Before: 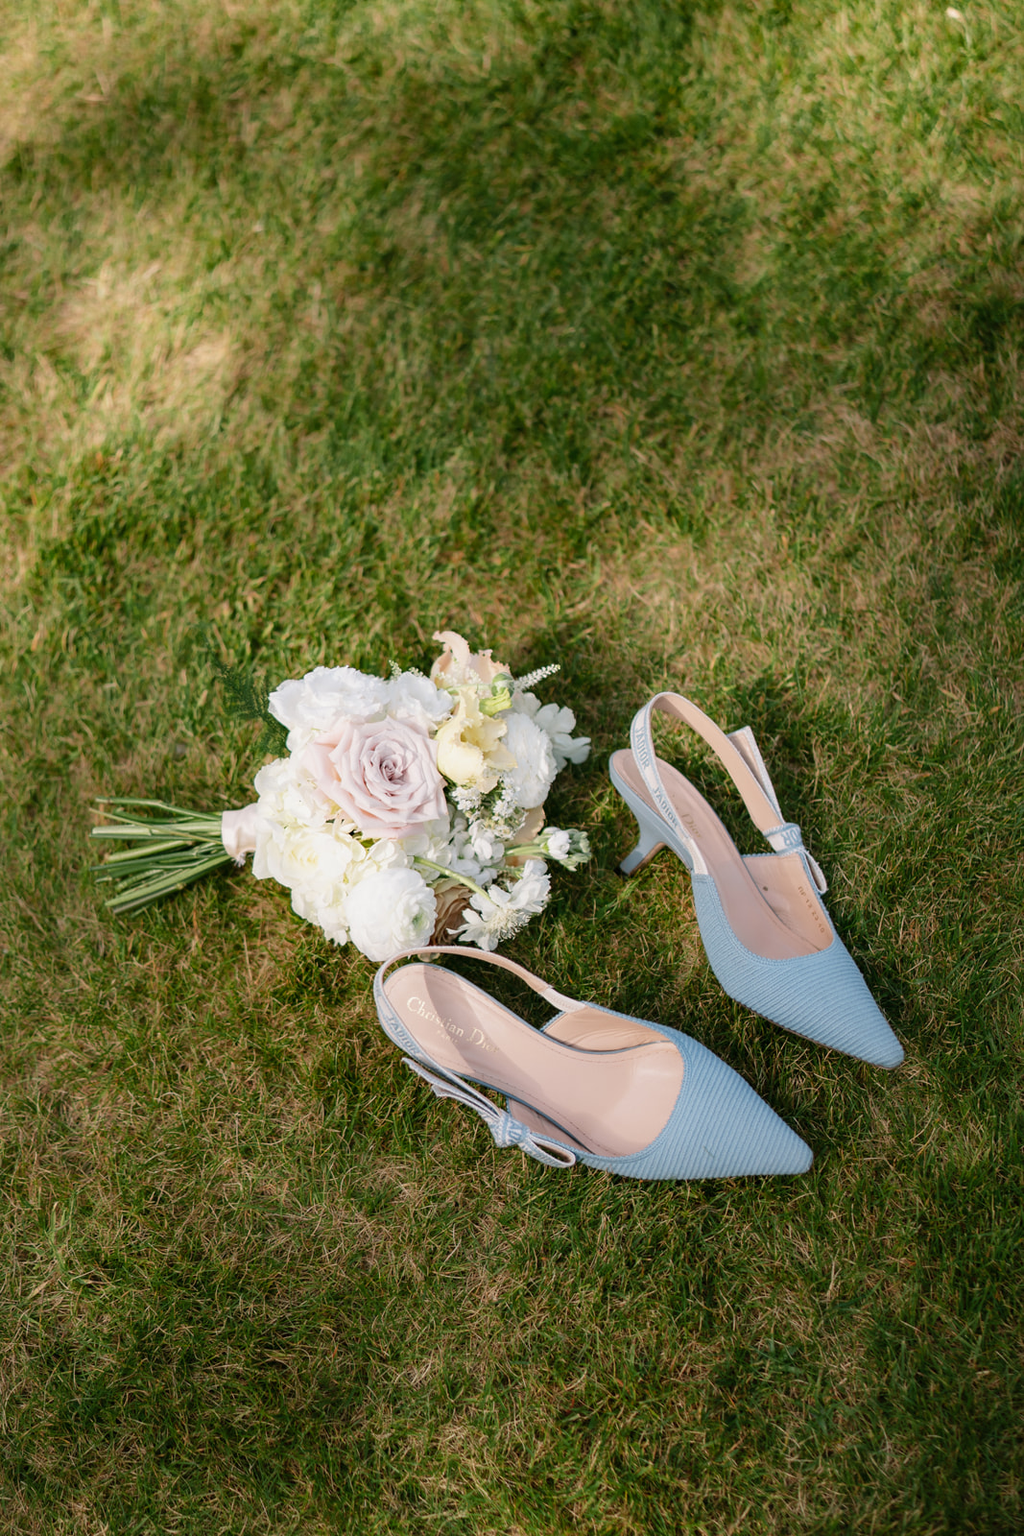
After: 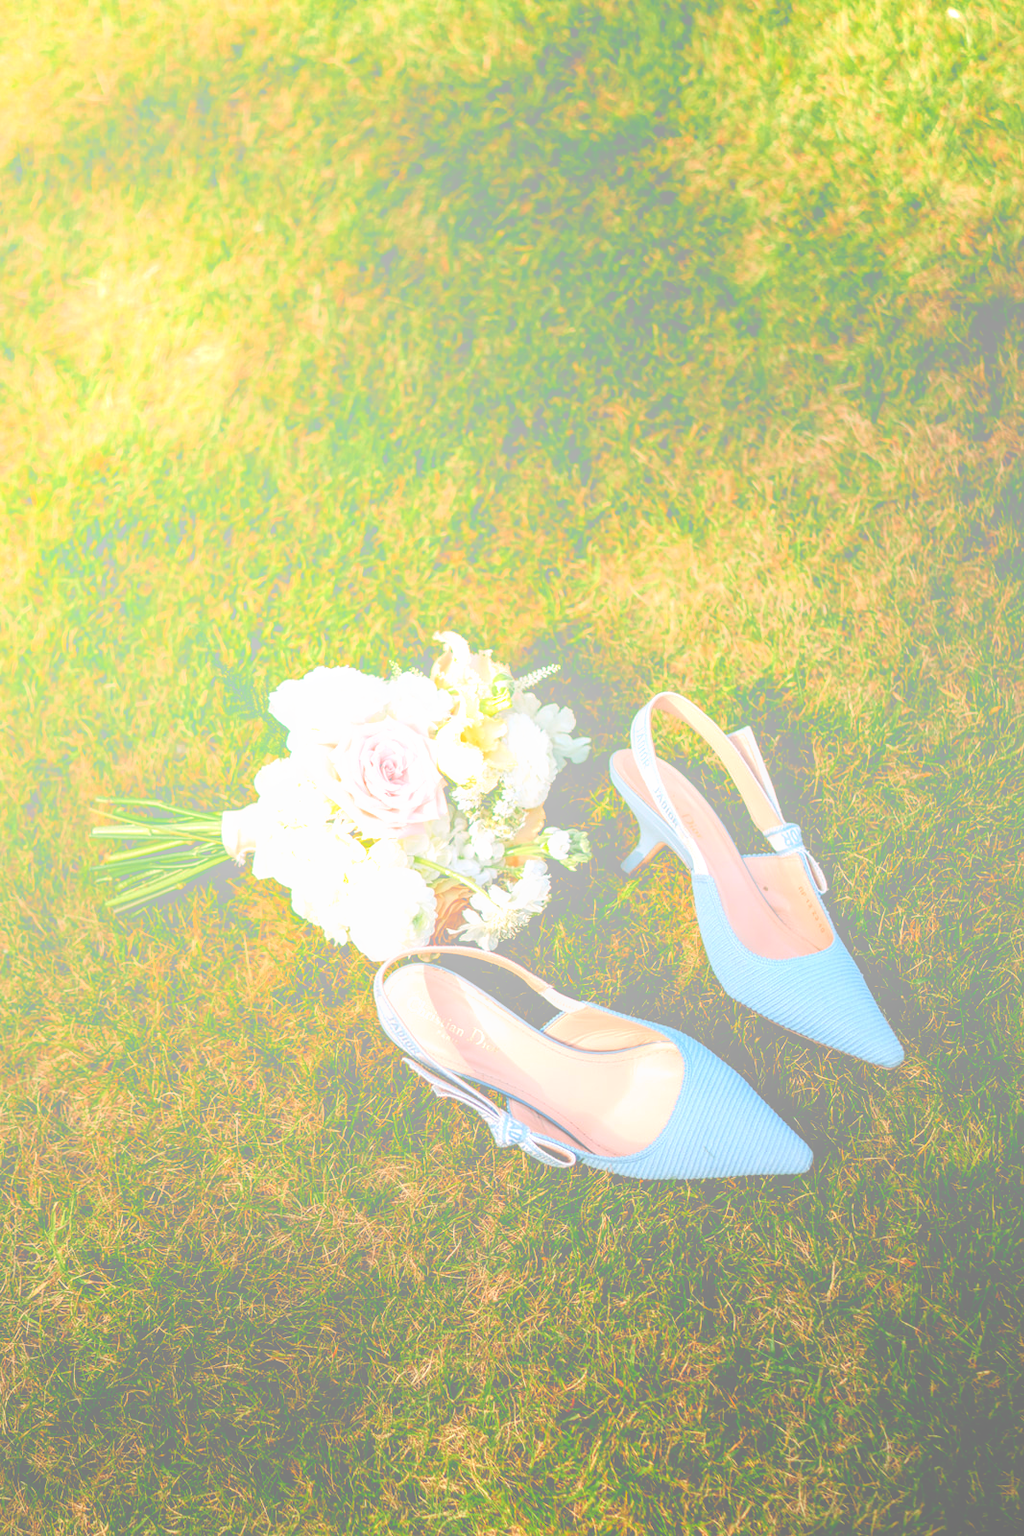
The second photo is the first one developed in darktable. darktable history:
white balance: emerald 1
bloom: size 85%, threshold 5%, strength 85%
filmic rgb: black relative exposure -8.2 EV, white relative exposure 2.2 EV, threshold 3 EV, hardness 7.11, latitude 85.74%, contrast 1.696, highlights saturation mix -4%, shadows ↔ highlights balance -2.69%, preserve chrominance no, color science v5 (2021), contrast in shadows safe, contrast in highlights safe, enable highlight reconstruction true
local contrast: on, module defaults
